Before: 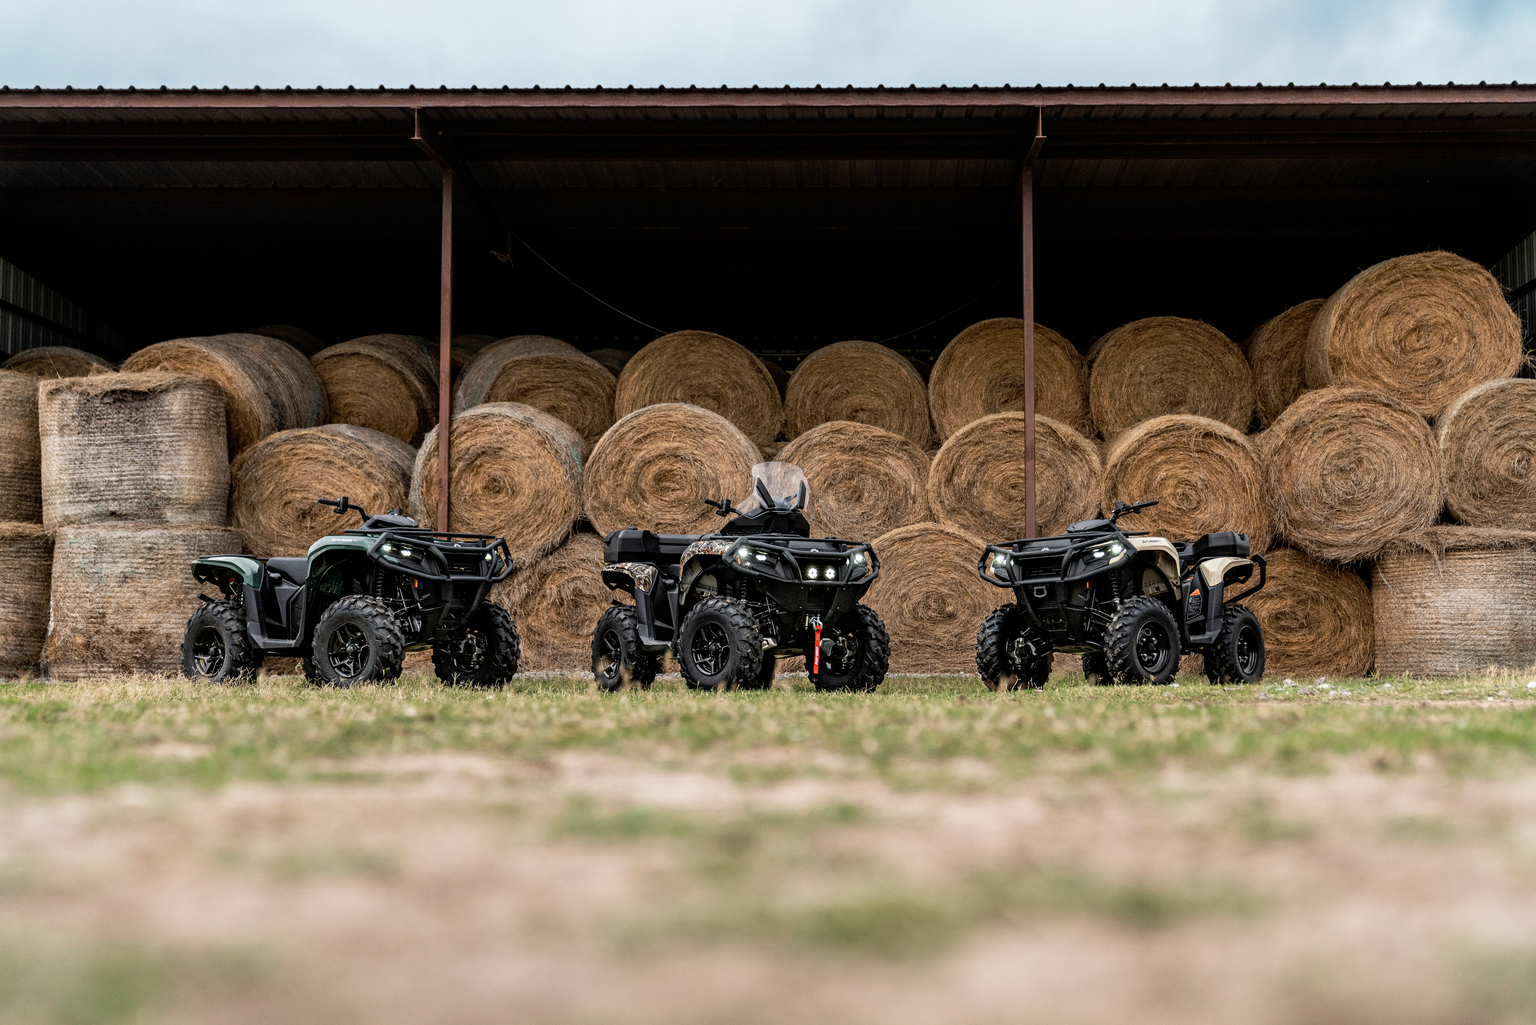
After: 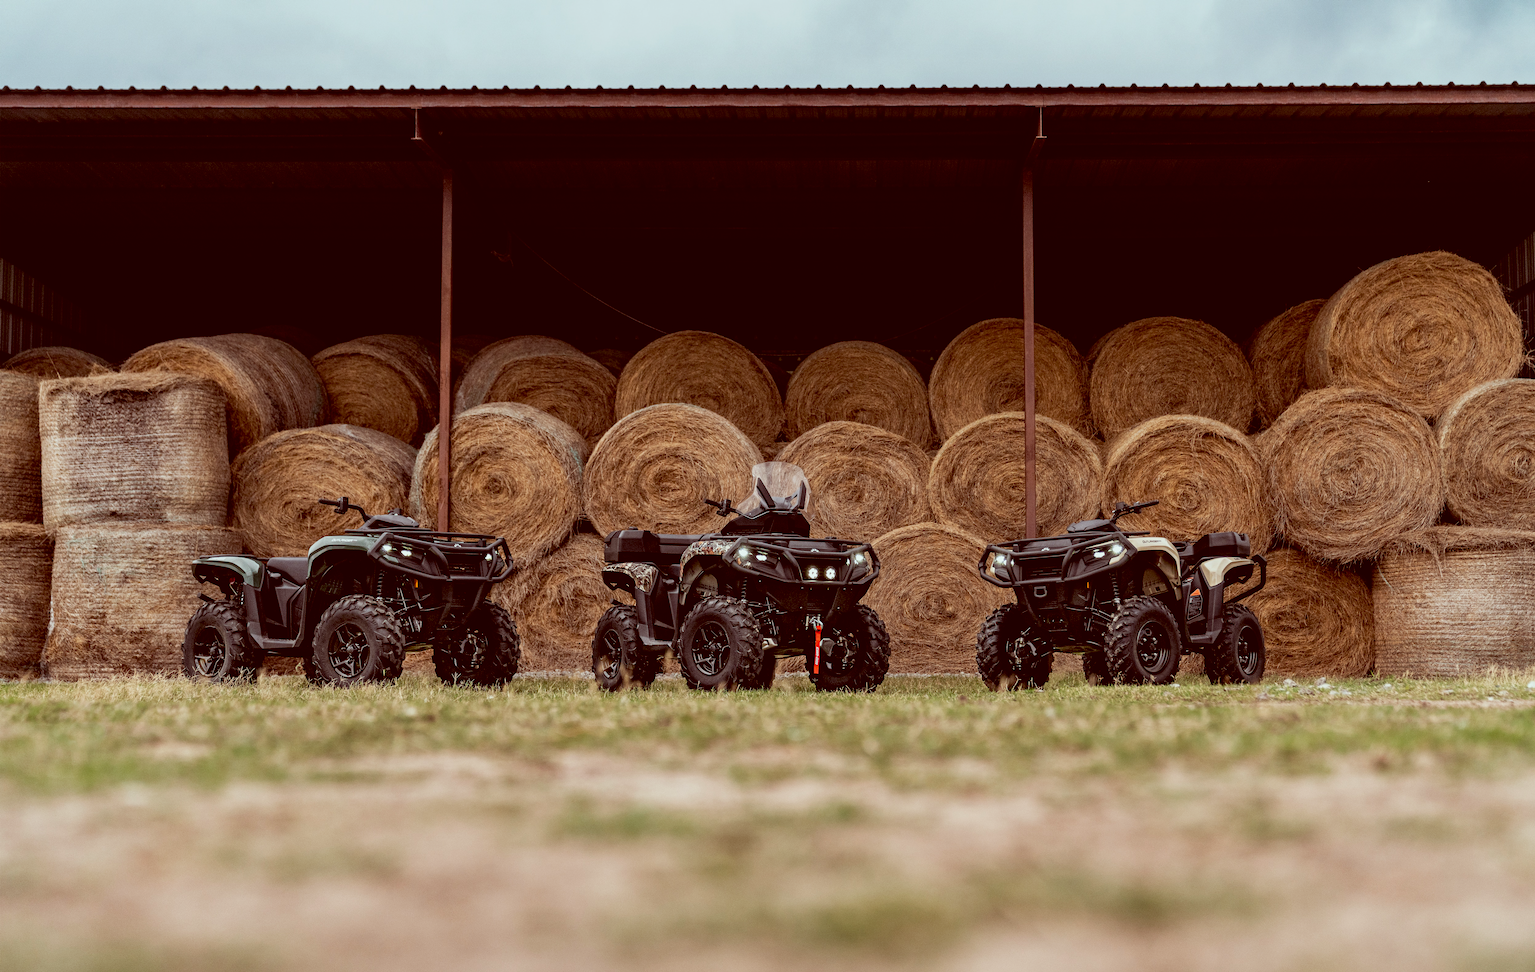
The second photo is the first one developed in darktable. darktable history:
exposure: black level correction 0.001, exposure -0.2 EV, compensate highlight preservation false
color correction: highlights a* -7.23, highlights b* -0.161, shadows a* 20.08, shadows b* 11.73
crop and rotate: top 0%, bottom 5.097%
